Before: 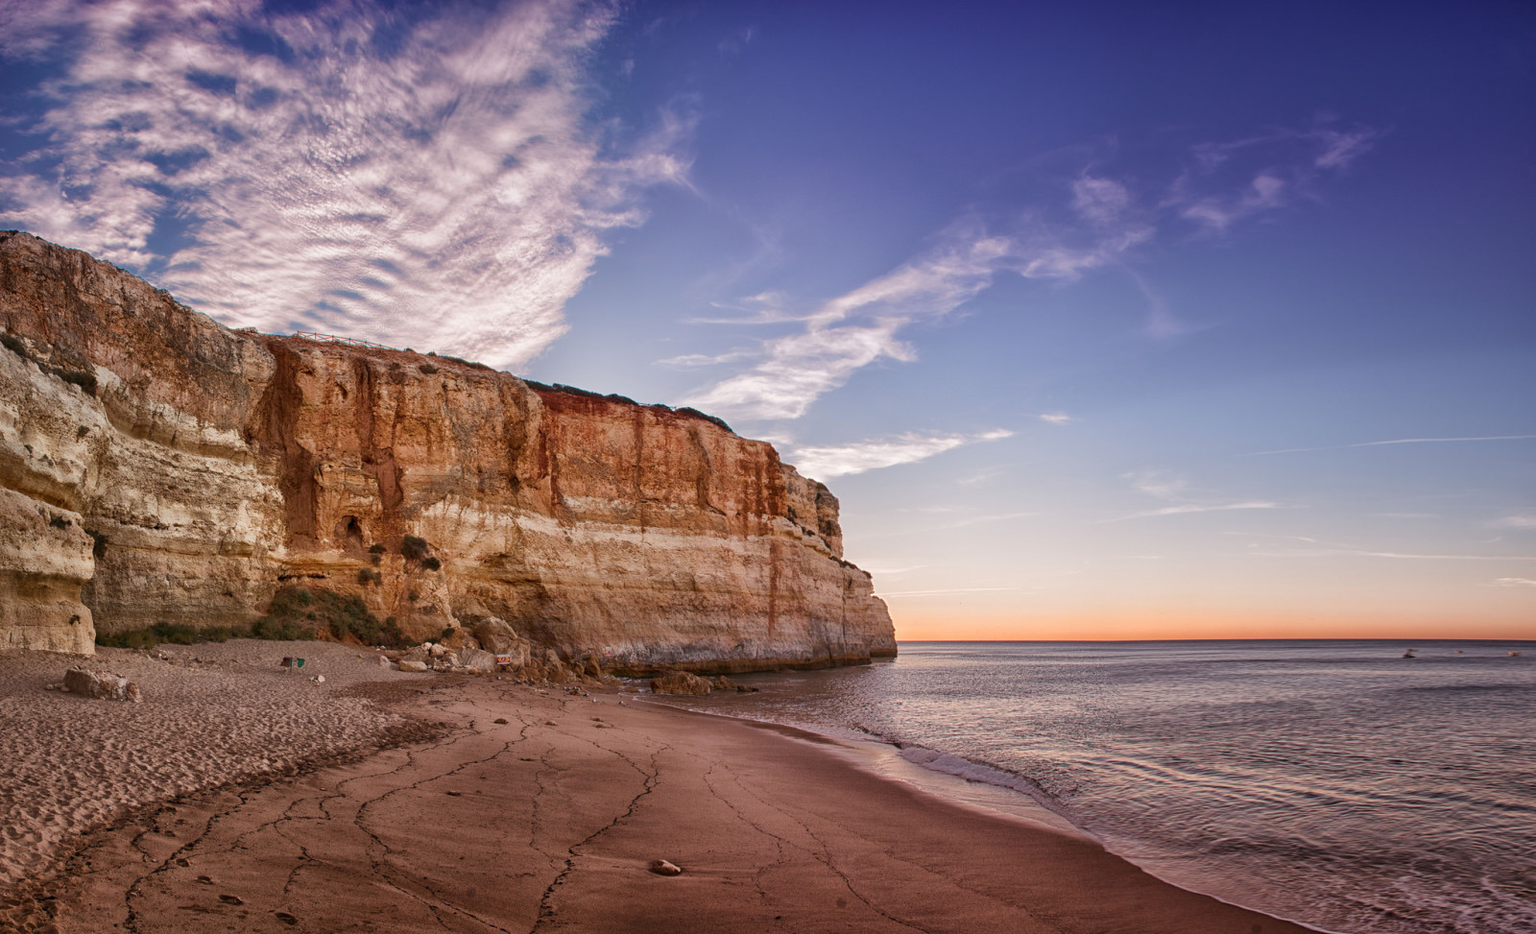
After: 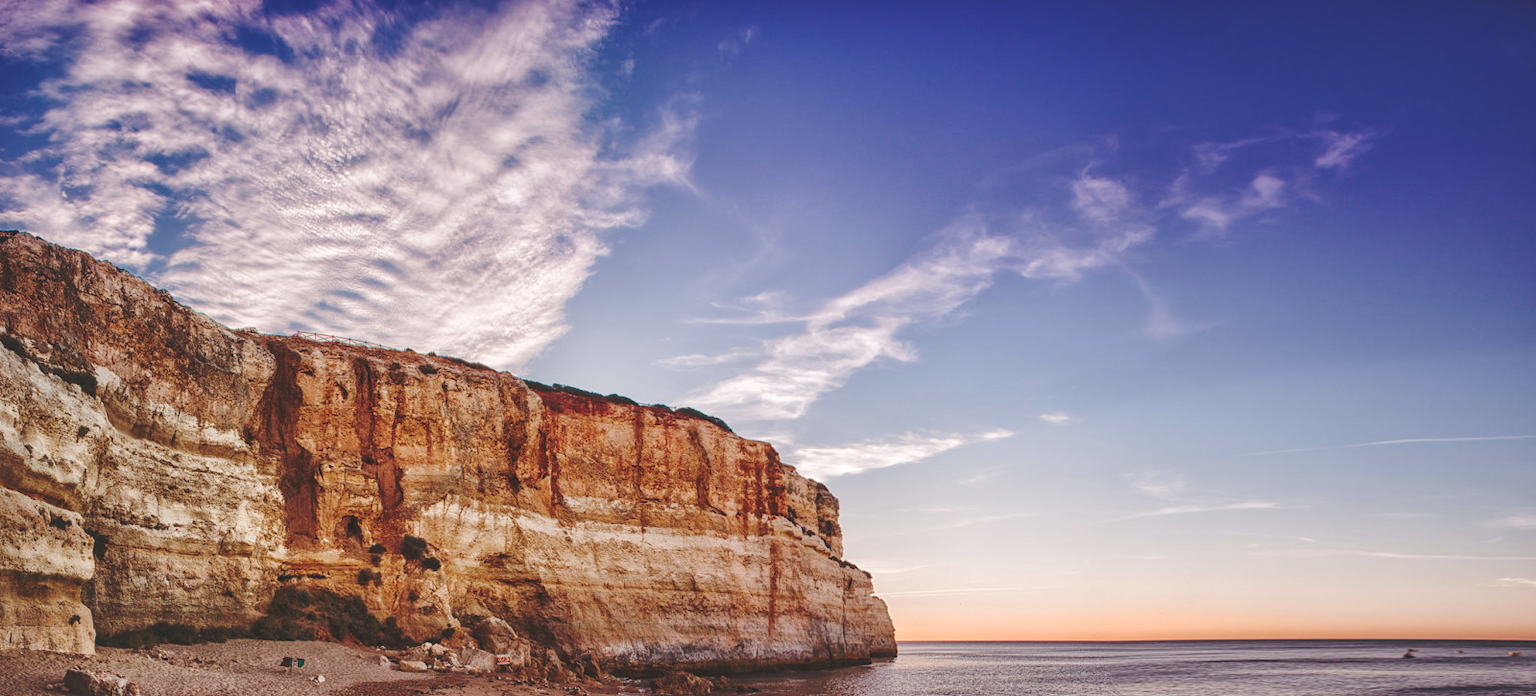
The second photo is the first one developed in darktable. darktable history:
base curve: curves: ch0 [(0, 0.024) (0.055, 0.065) (0.121, 0.166) (0.236, 0.319) (0.693, 0.726) (1, 1)], preserve colors none
crop: bottom 24.979%
color zones: curves: ch0 [(0, 0.5) (0.143, 0.5) (0.286, 0.5) (0.429, 0.5) (0.571, 0.5) (0.714, 0.476) (0.857, 0.5) (1, 0.5)]; ch2 [(0, 0.5) (0.143, 0.5) (0.286, 0.5) (0.429, 0.5) (0.571, 0.5) (0.714, 0.487) (0.857, 0.5) (1, 0.5)]
local contrast: on, module defaults
